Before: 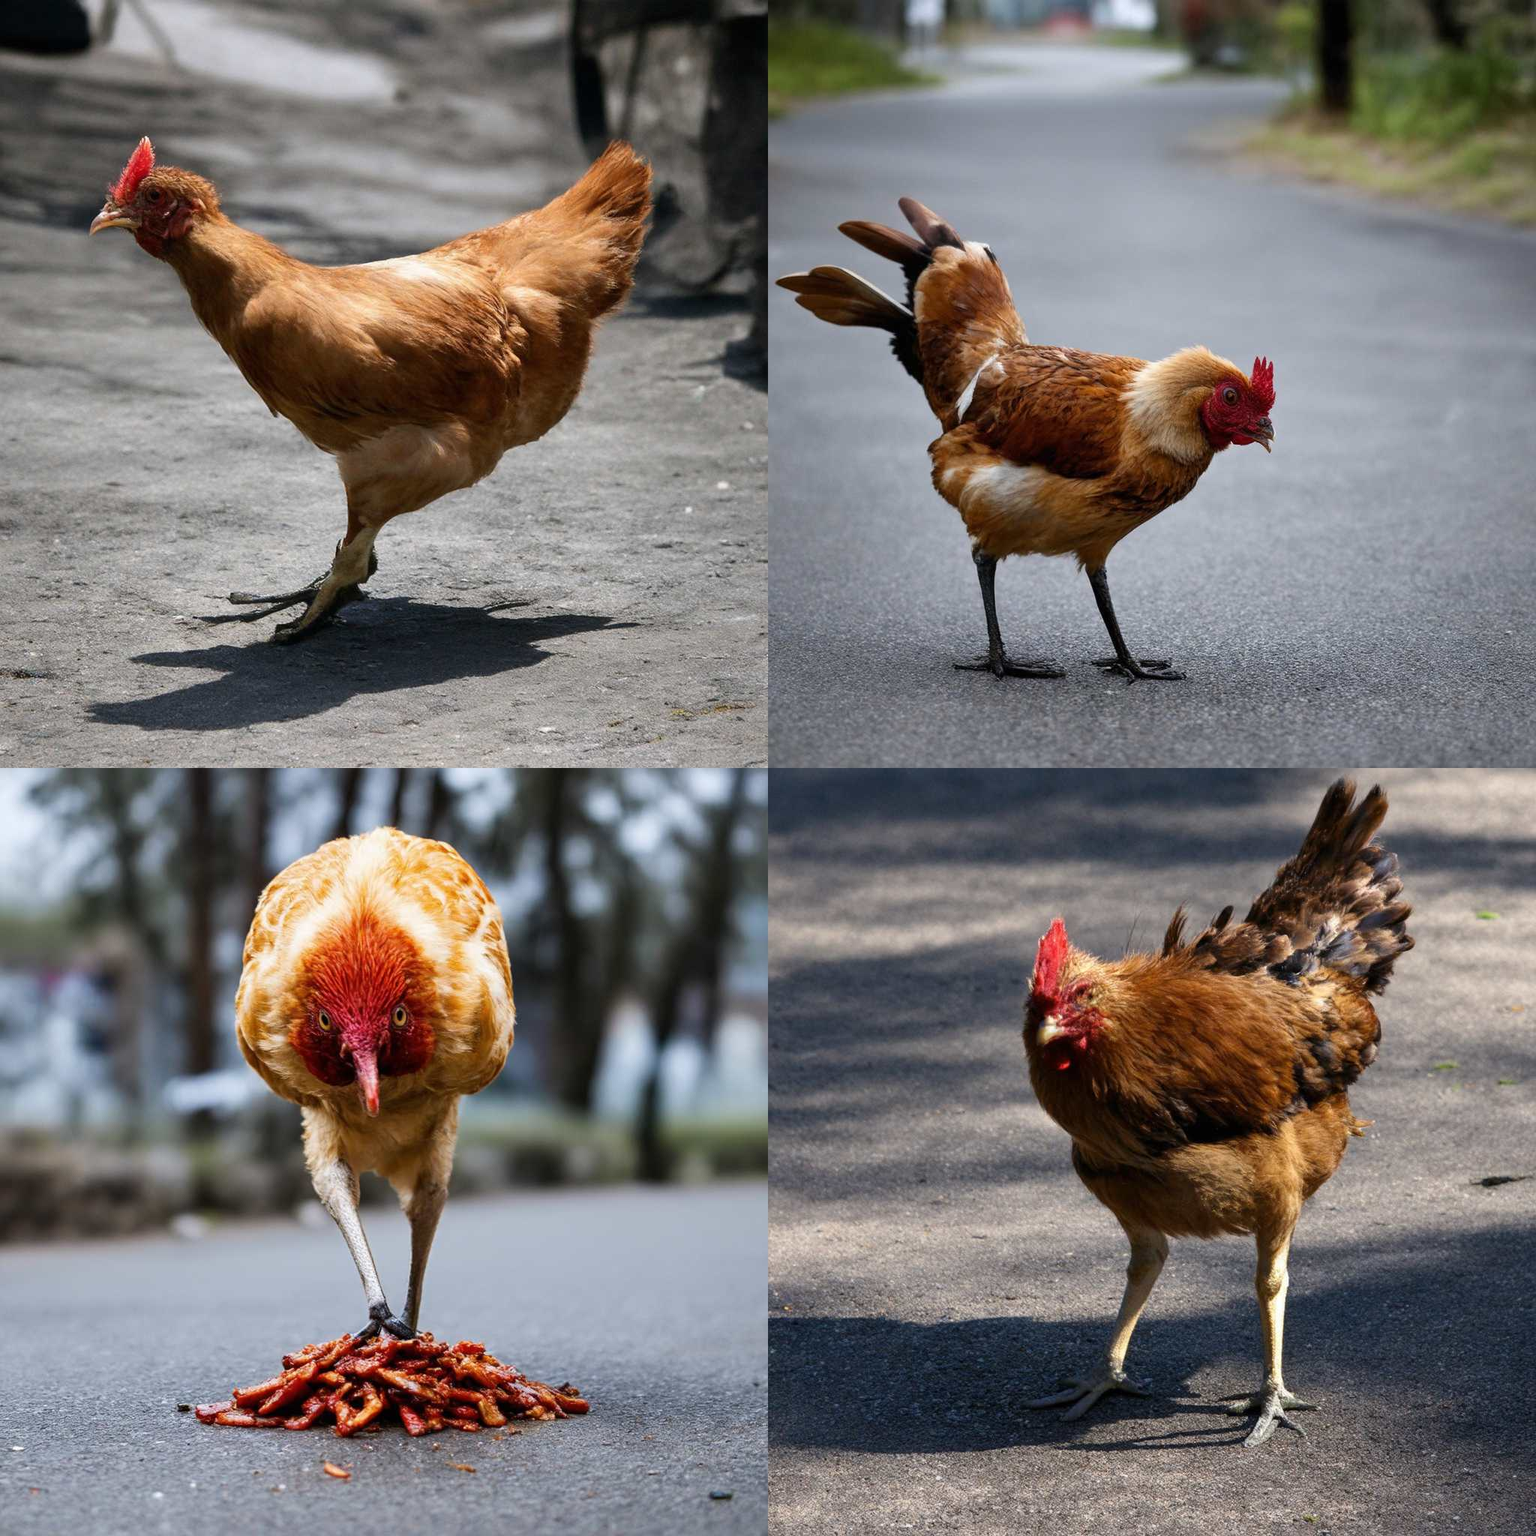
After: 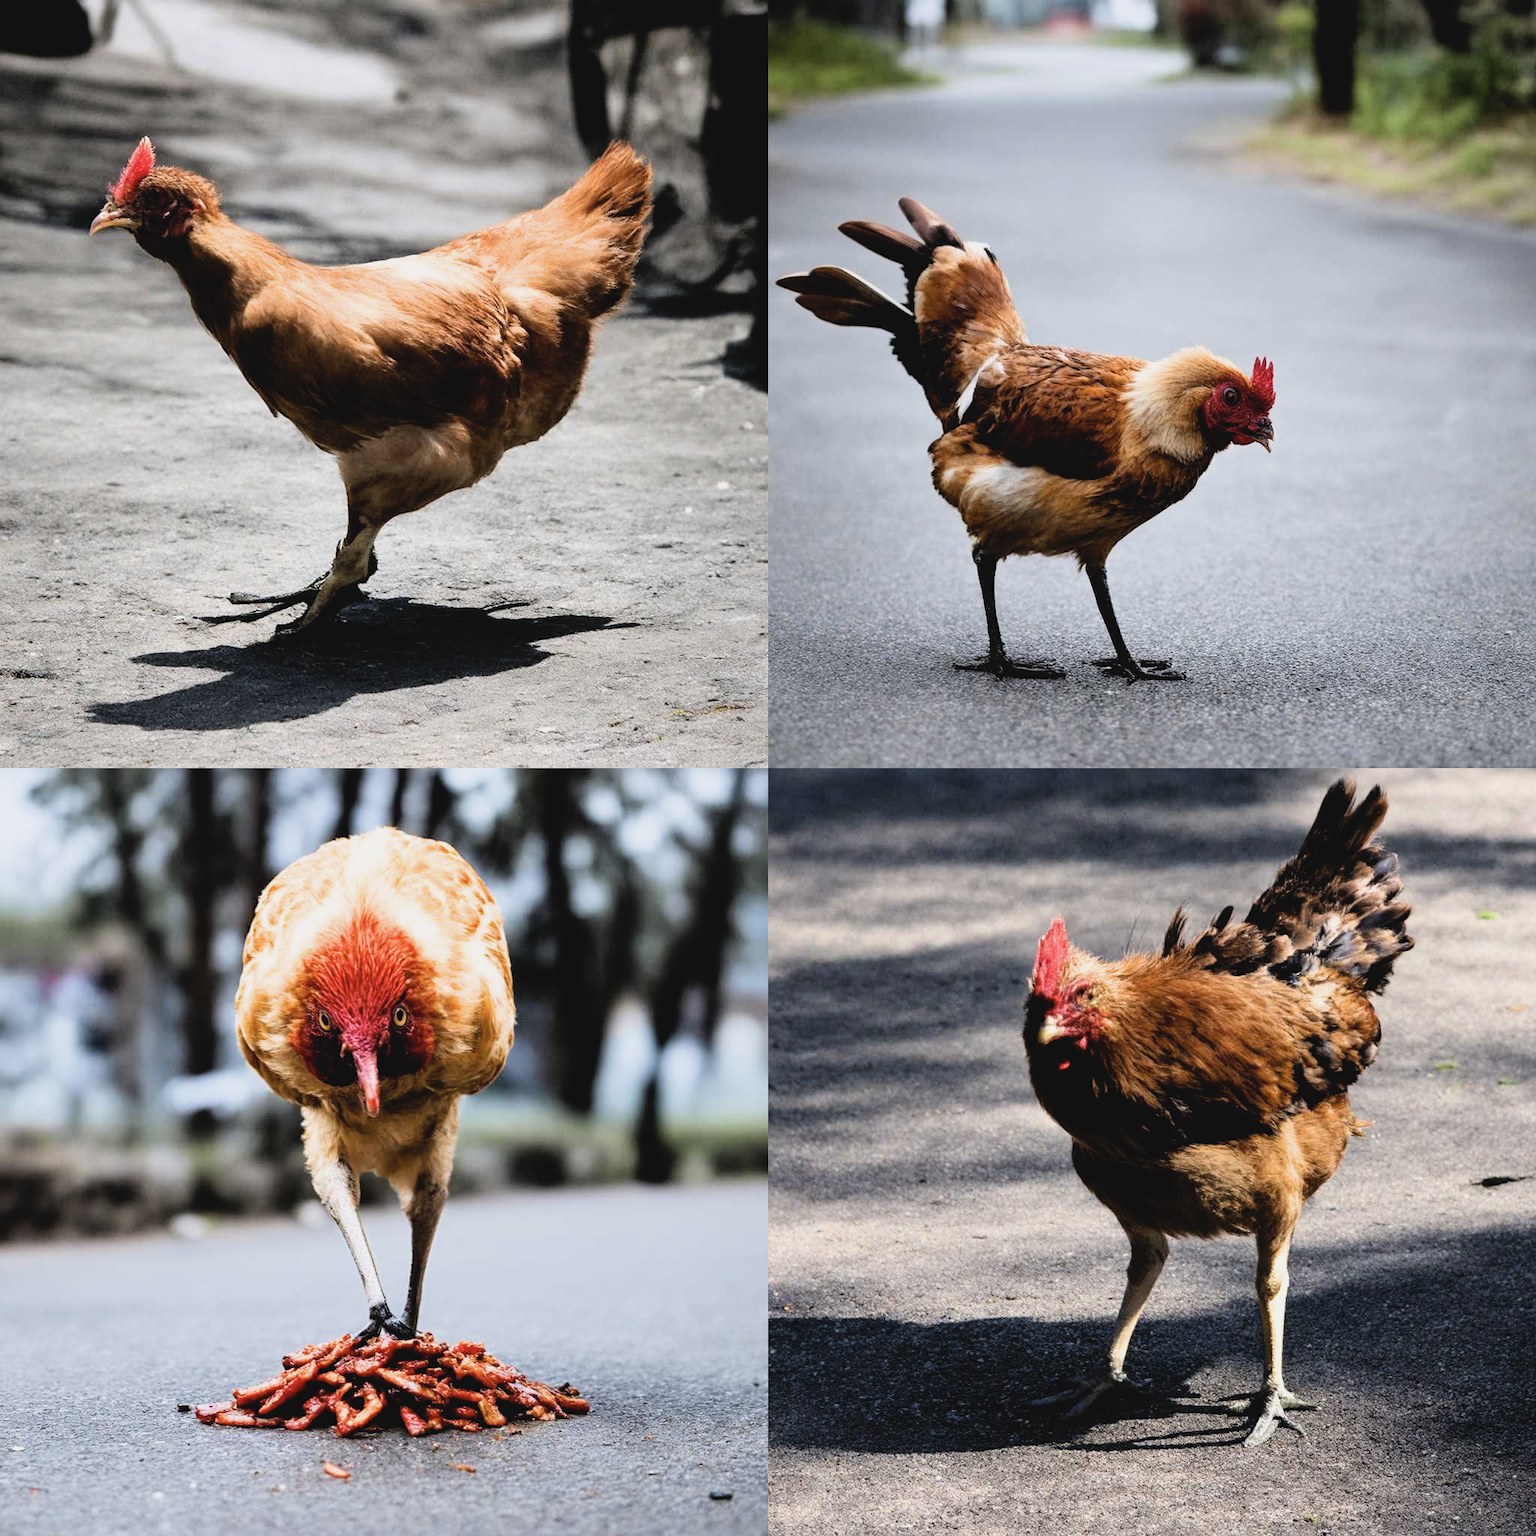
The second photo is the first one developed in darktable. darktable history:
contrast brightness saturation: contrast -0.1, saturation -0.1
filmic rgb: black relative exposure -4 EV, white relative exposure 3 EV, hardness 3.02, contrast 1.5
exposure: exposure 0.556 EV, compensate highlight preservation false
